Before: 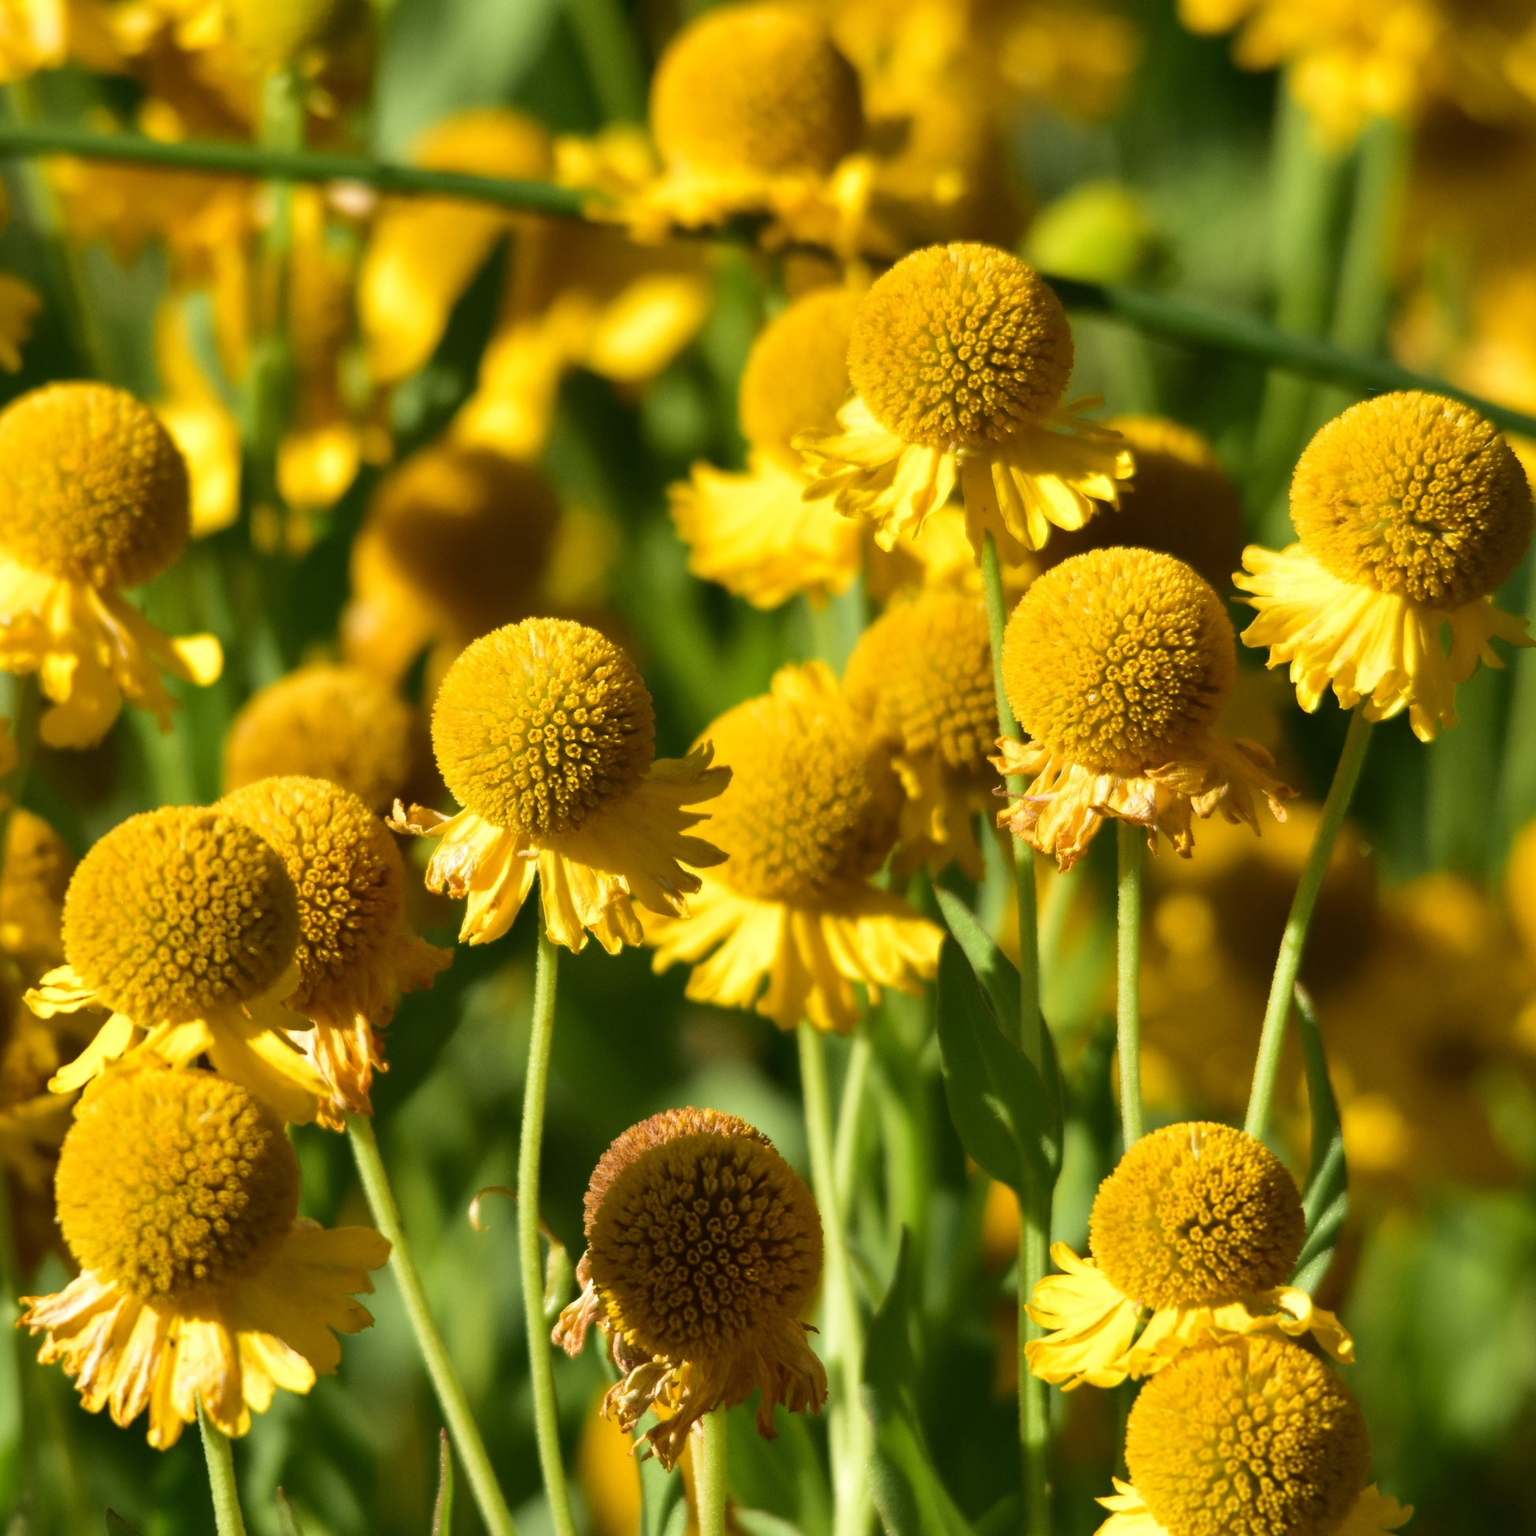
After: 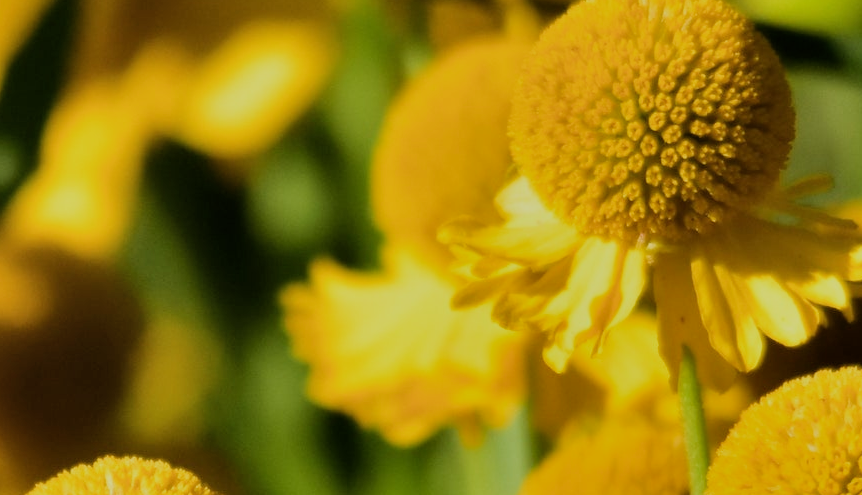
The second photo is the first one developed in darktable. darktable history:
shadows and highlights: shadows 52.58, soften with gaussian
crop: left 29.048%, top 16.79%, right 26.649%, bottom 57.735%
filmic rgb: black relative exposure -9.24 EV, white relative exposure 6.72 EV, hardness 3.09, contrast 1.054
